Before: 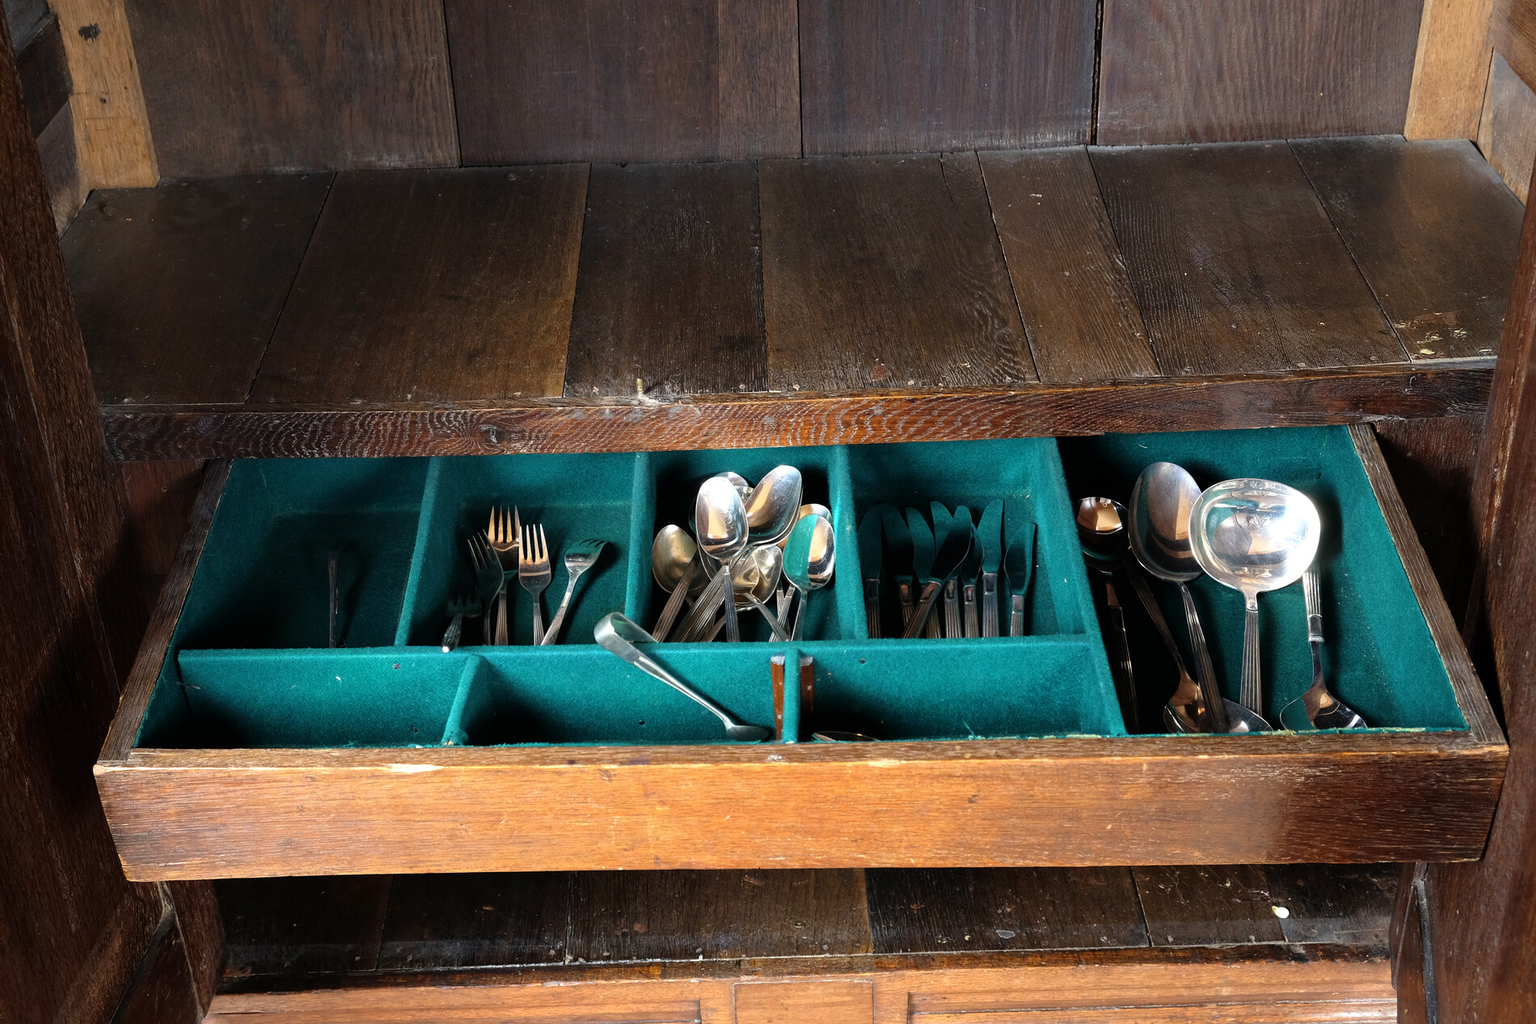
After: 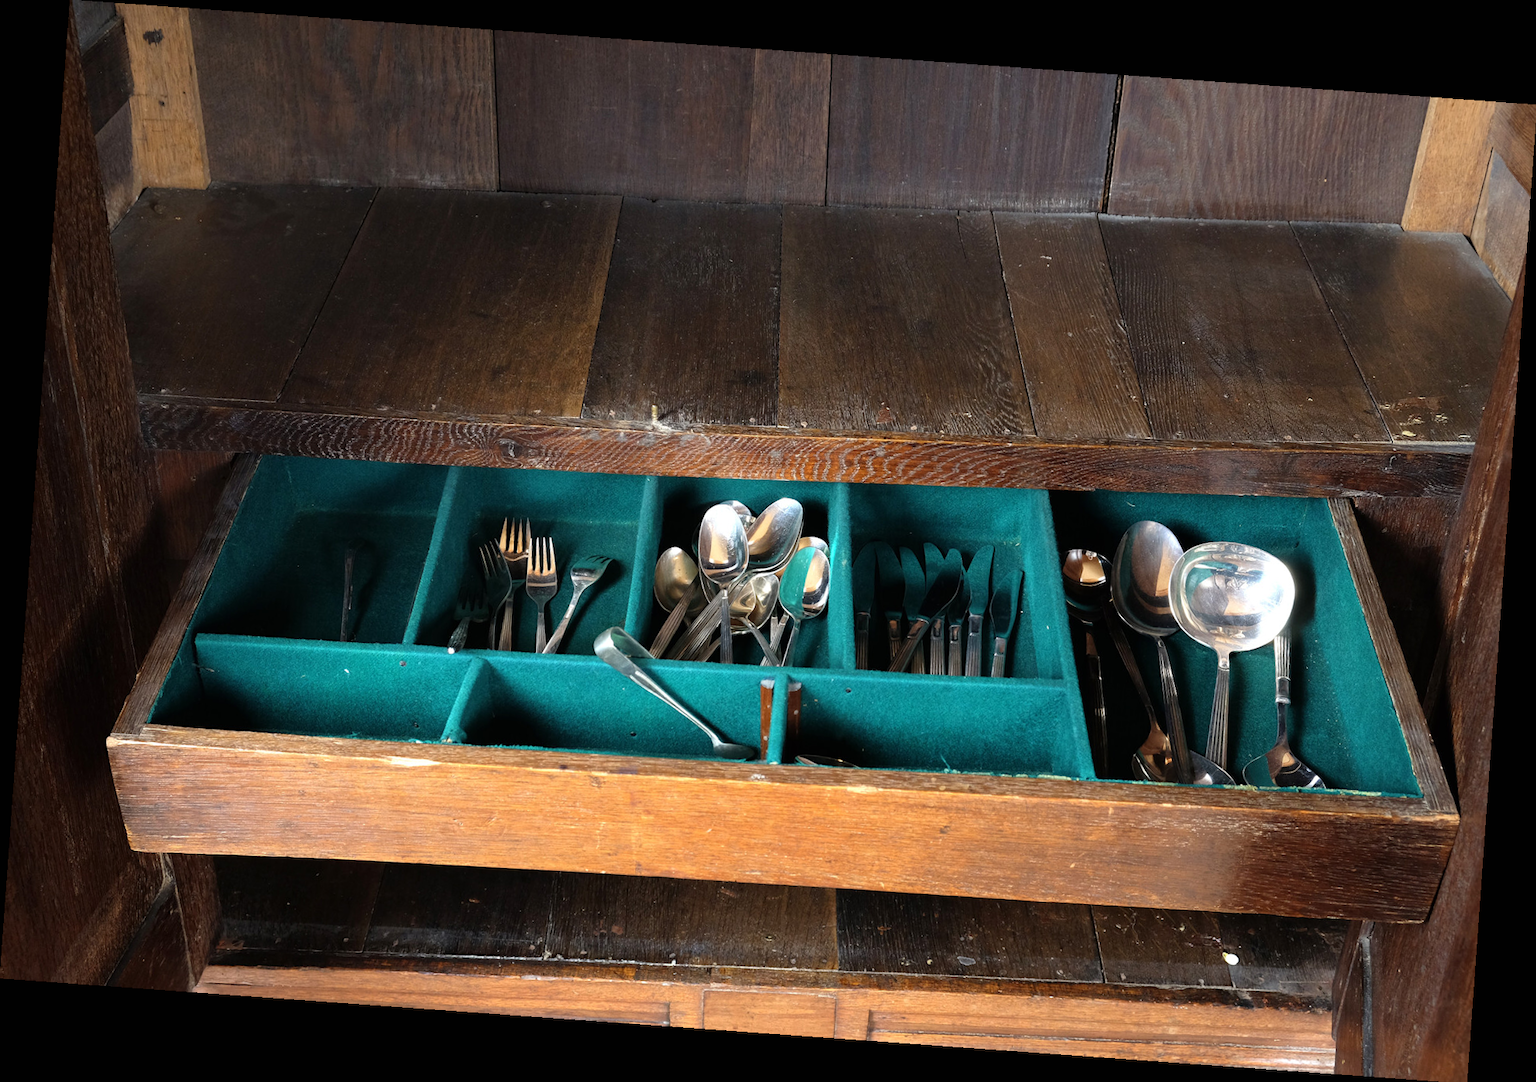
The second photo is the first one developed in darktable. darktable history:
exposure: black level correction 0, compensate exposure bias true, compensate highlight preservation false
rotate and perspective: rotation 4.1°, automatic cropping off
